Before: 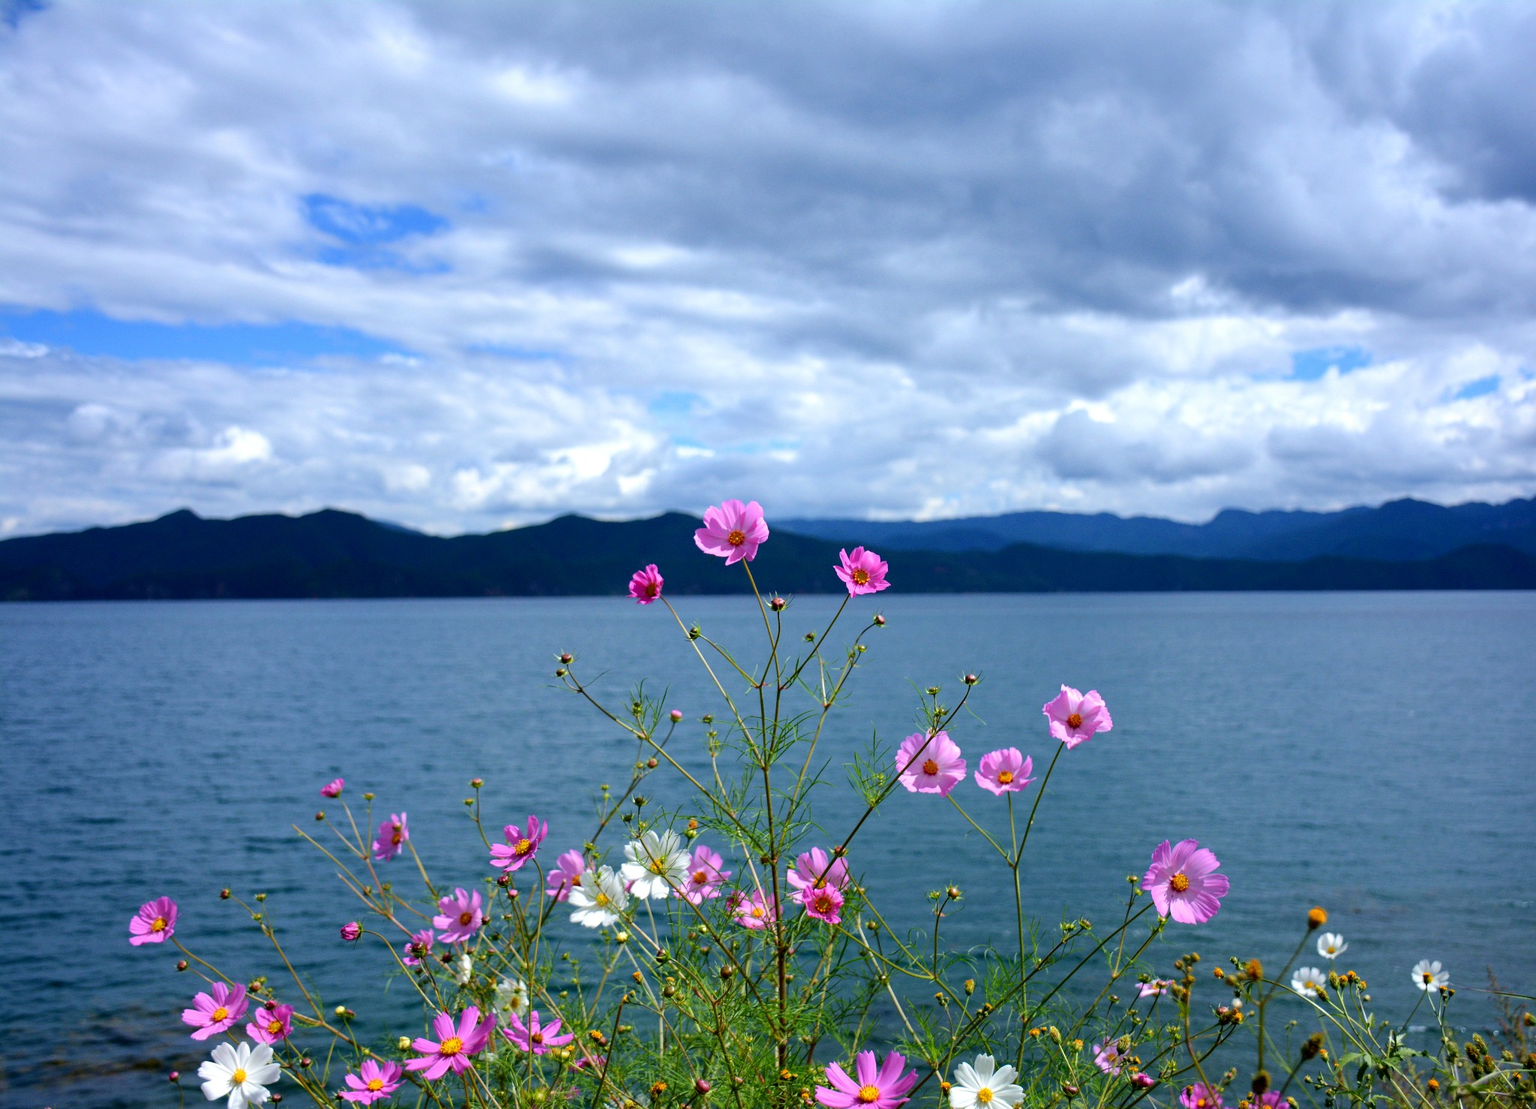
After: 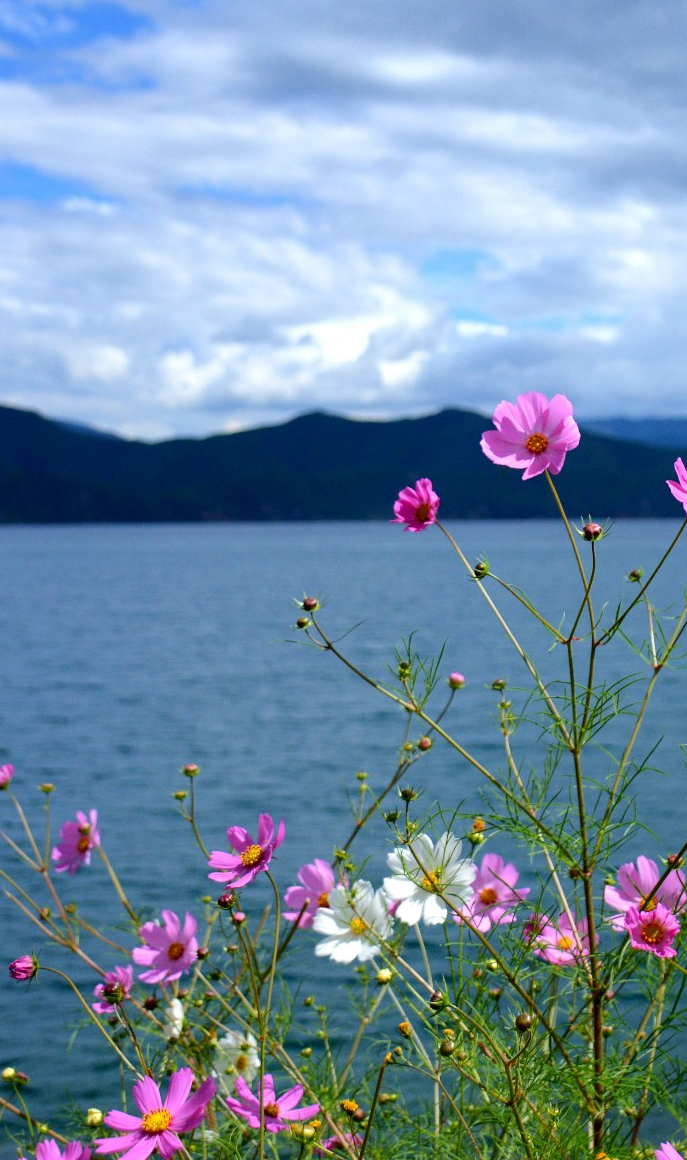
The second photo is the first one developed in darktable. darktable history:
tone equalizer: on, module defaults
crop and rotate: left 21.77%, top 18.528%, right 44.676%, bottom 2.997%
